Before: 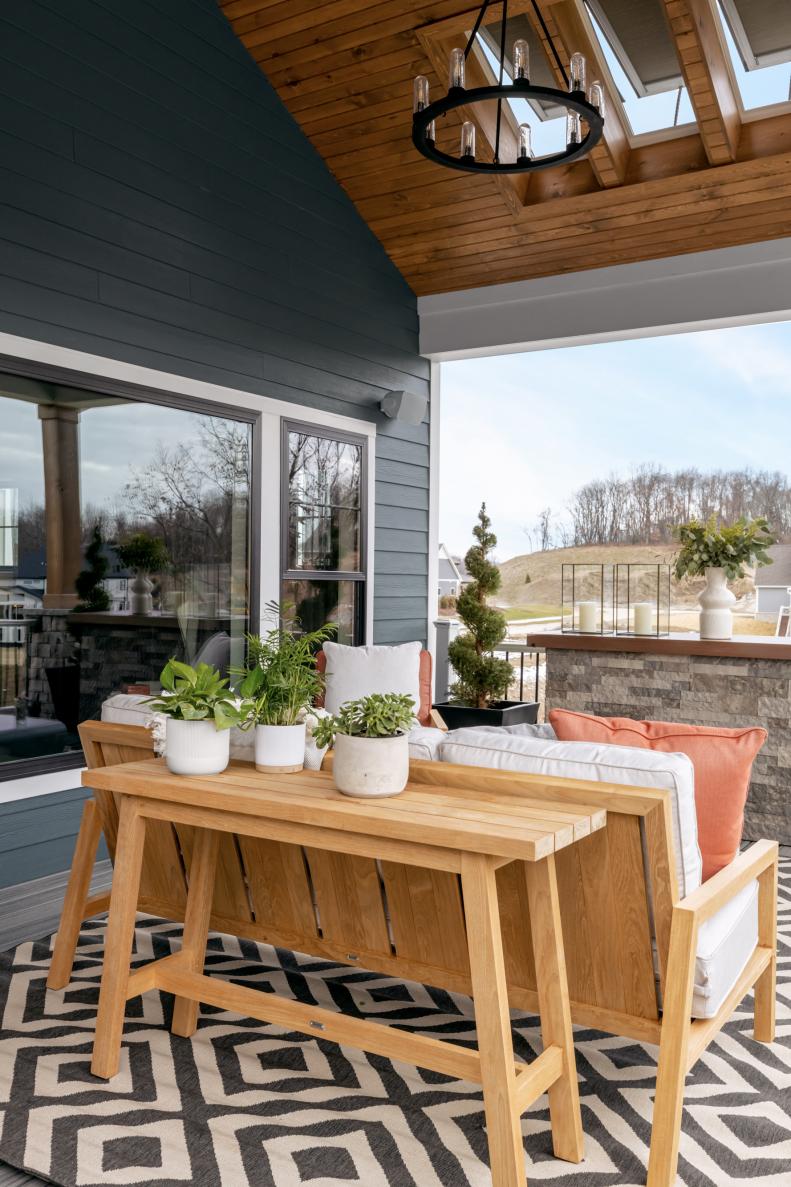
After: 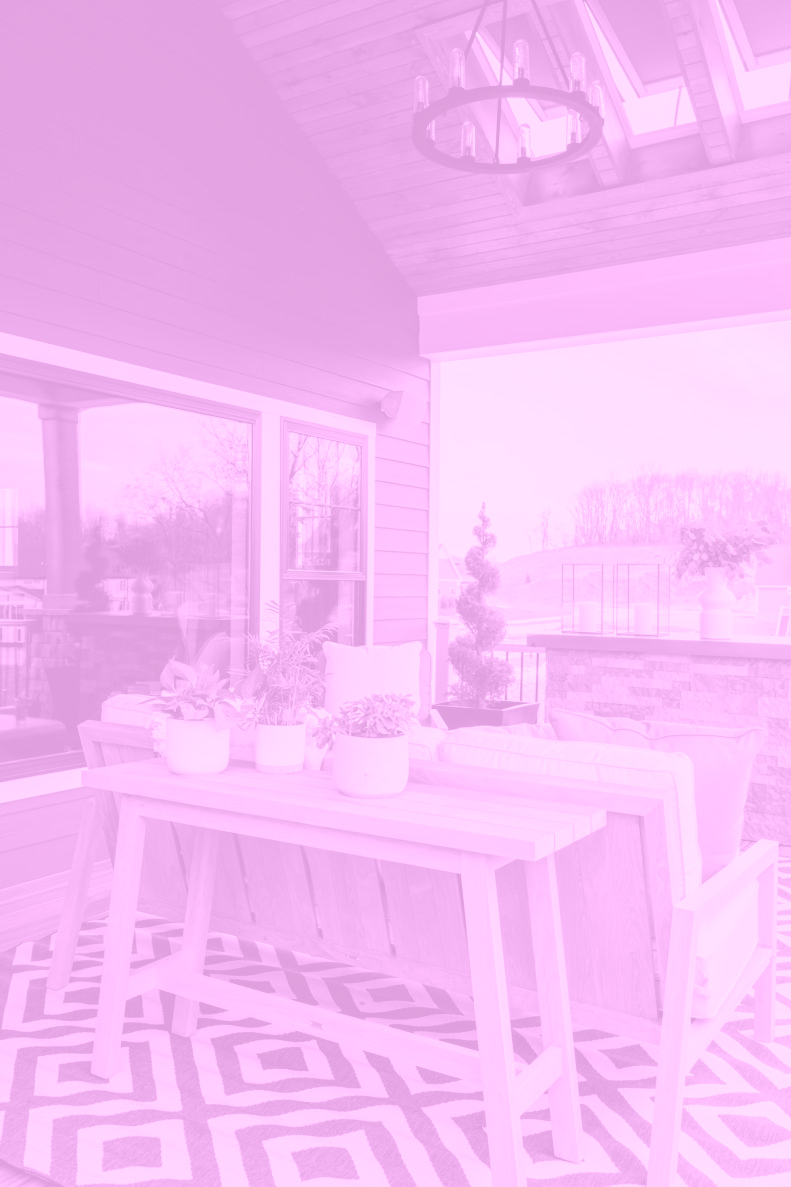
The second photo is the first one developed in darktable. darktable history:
colorize: hue 331.2°, saturation 75%, source mix 30.28%, lightness 70.52%, version 1
exposure: black level correction -0.025, exposure -0.117 EV, compensate highlight preservation false
